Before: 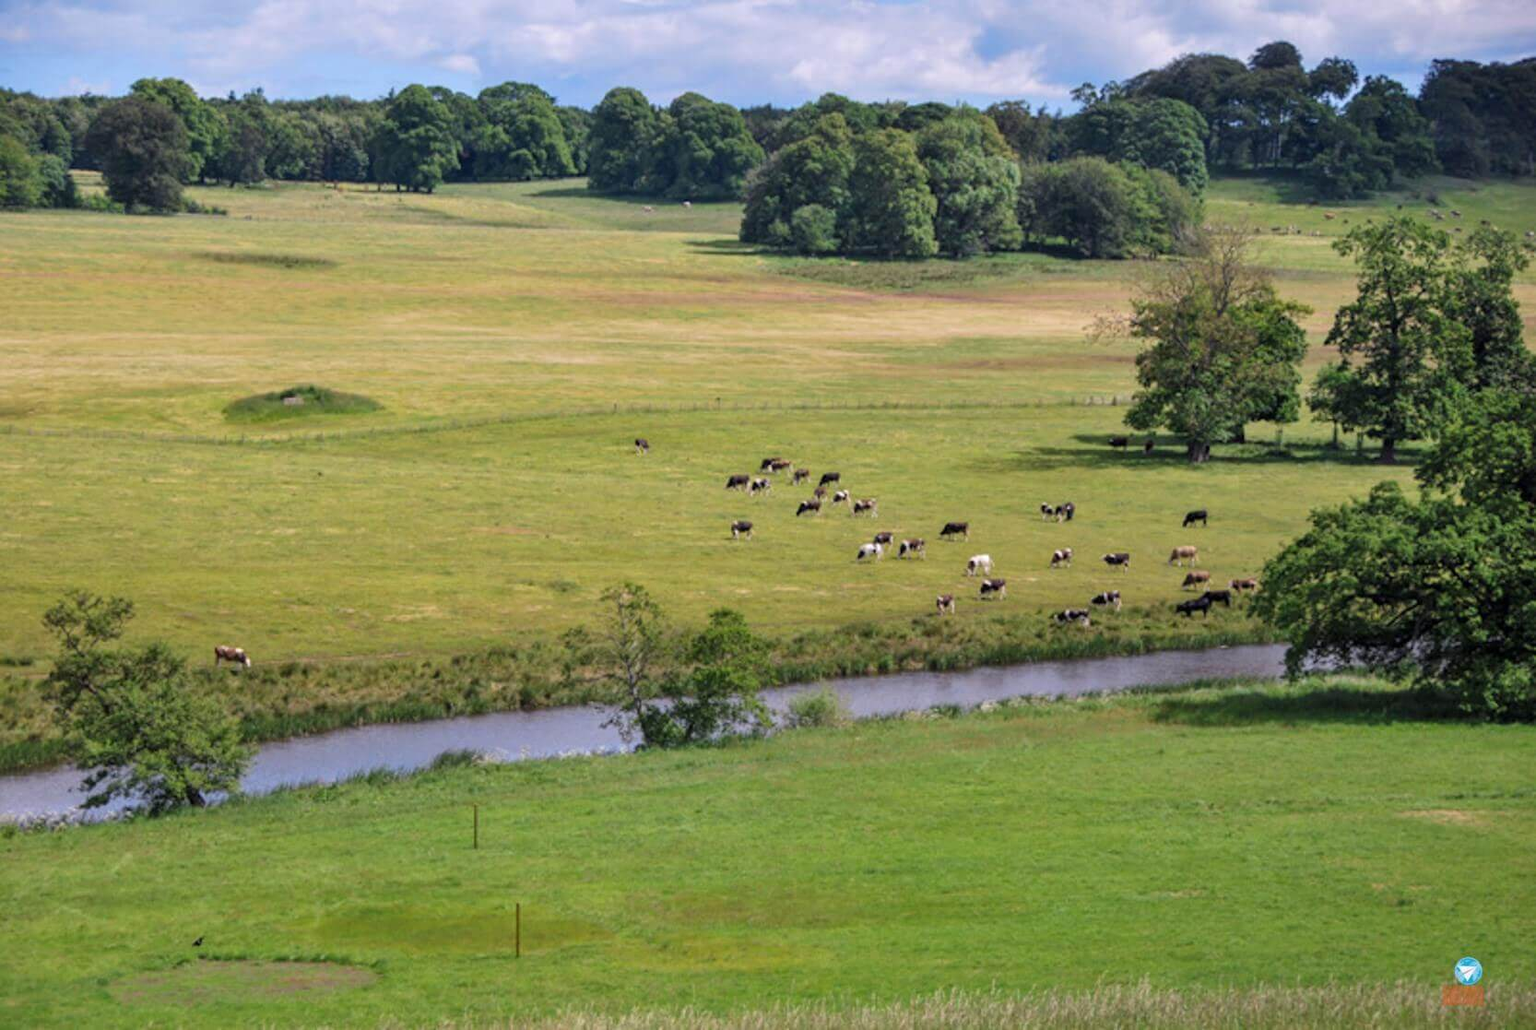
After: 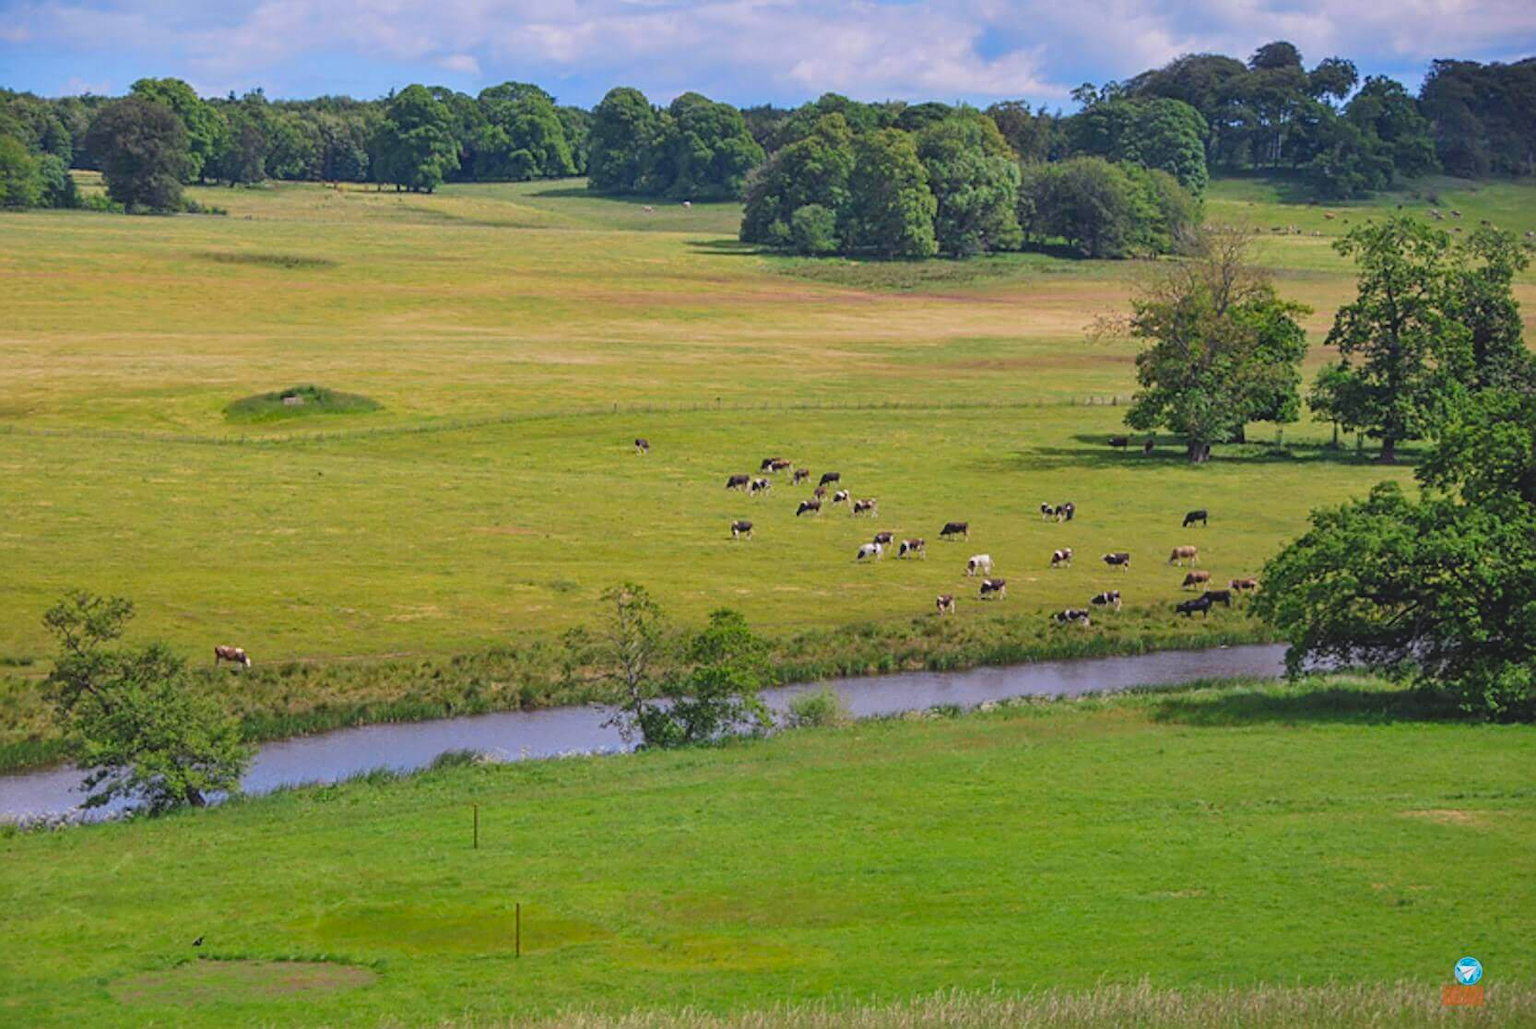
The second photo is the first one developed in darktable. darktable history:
contrast brightness saturation: contrast -0.2, saturation 0.185
sharpen: on, module defaults
